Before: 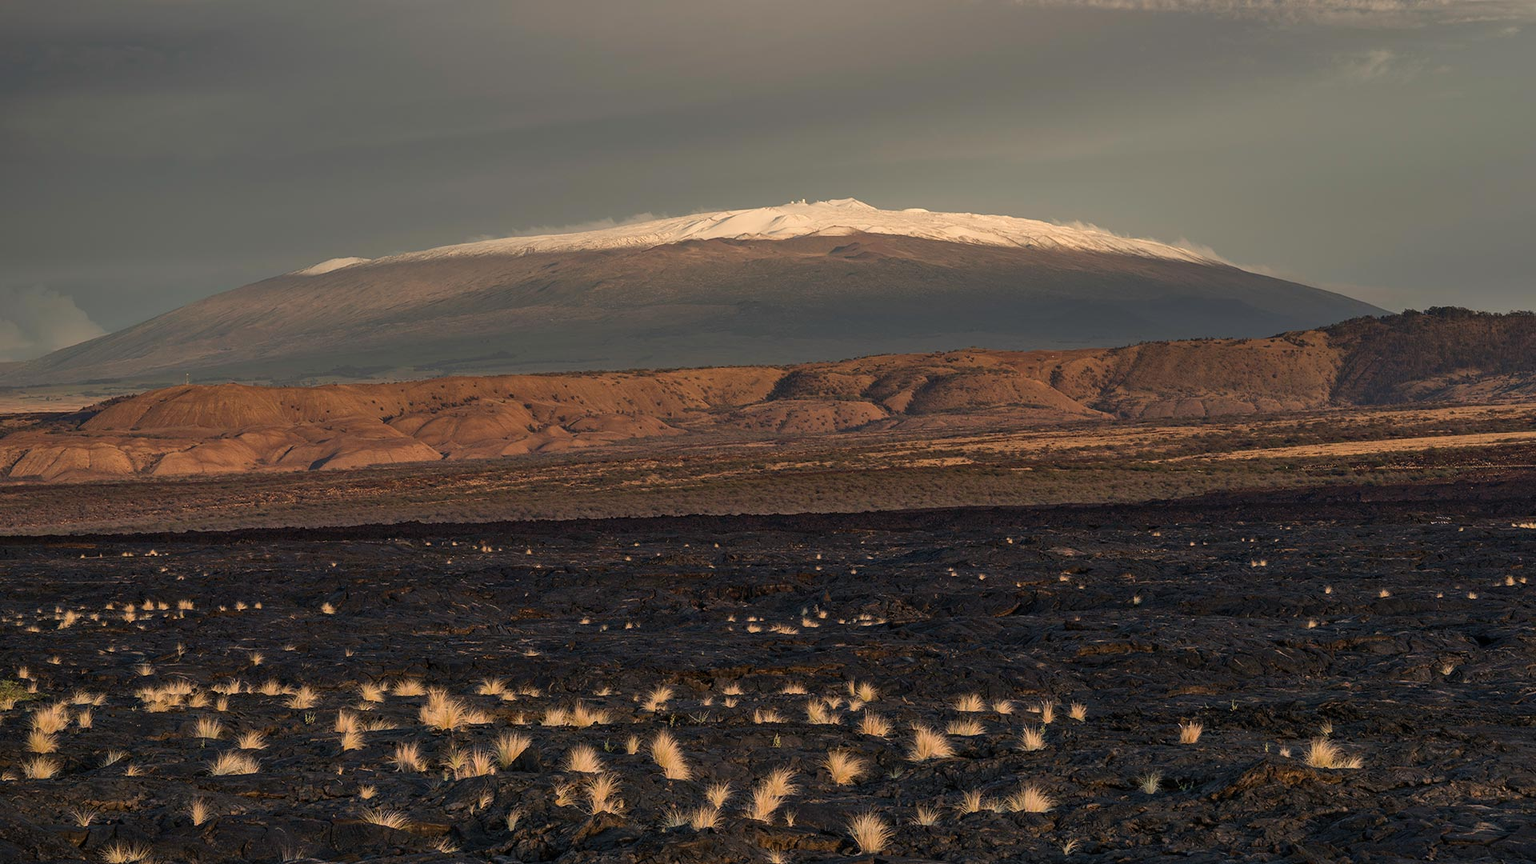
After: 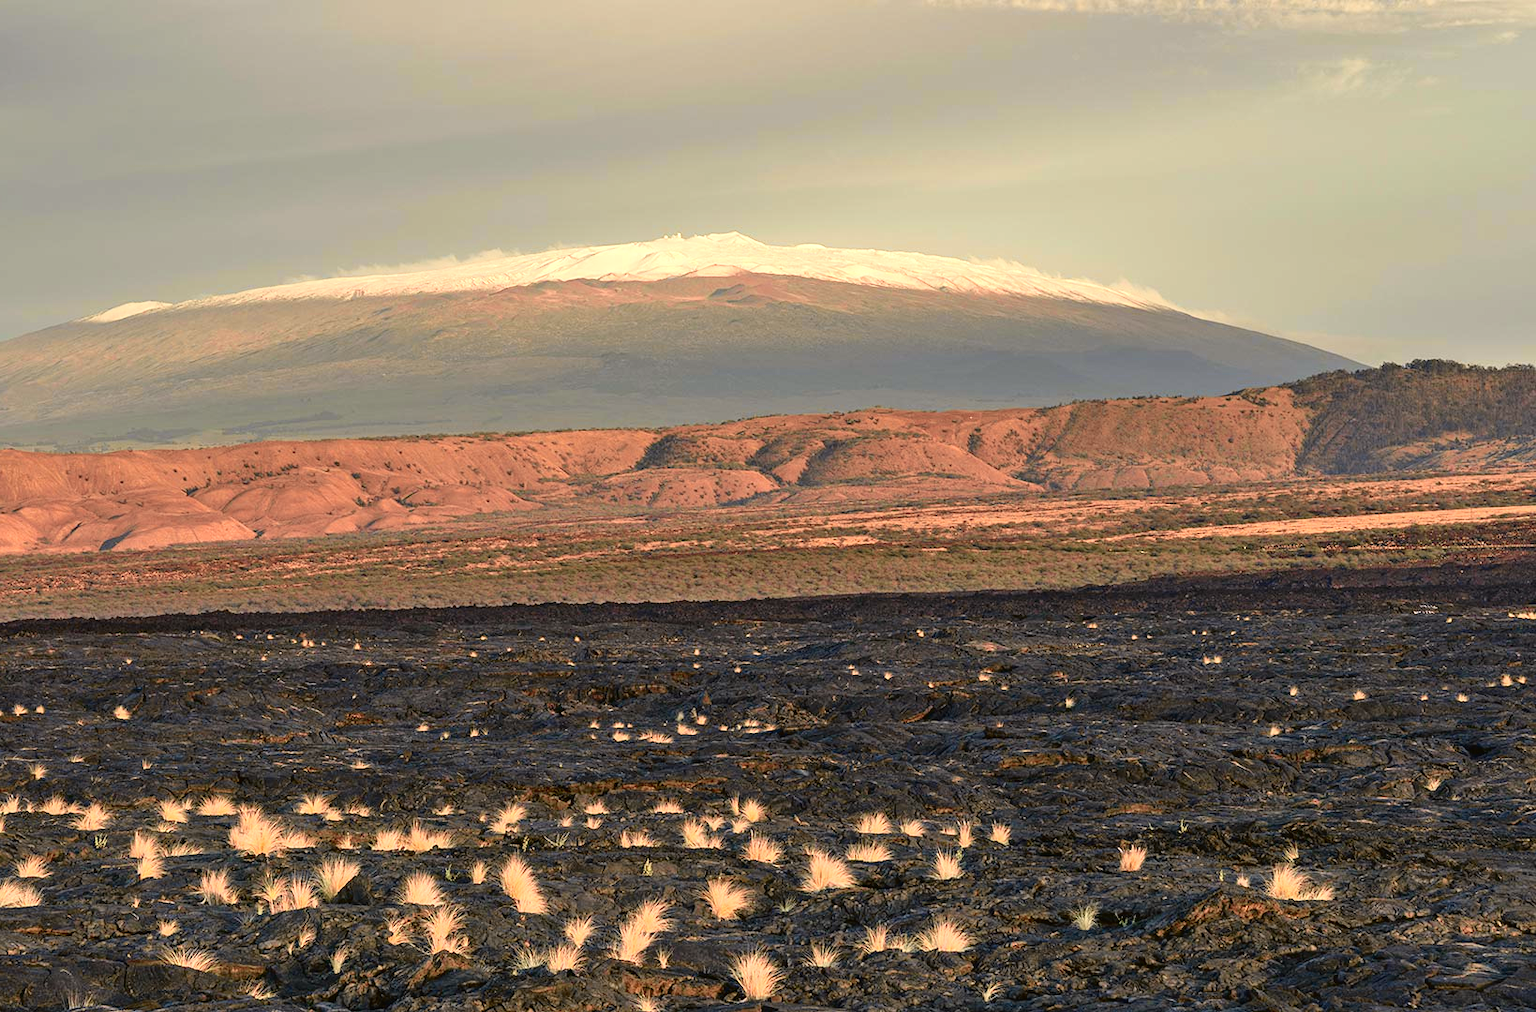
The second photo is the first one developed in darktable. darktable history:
color zones: curves: ch0 [(0.068, 0.464) (0.25, 0.5) (0.48, 0.508) (0.75, 0.536) (0.886, 0.476) (0.967, 0.456)]; ch1 [(0.066, 0.456) (0.25, 0.5) (0.616, 0.508) (0.746, 0.56) (0.934, 0.444)]
tone curve: curves: ch0 [(0, 0.021) (0.049, 0.044) (0.152, 0.14) (0.328, 0.377) (0.473, 0.543) (0.641, 0.705) (0.85, 0.894) (1, 0.969)]; ch1 [(0, 0) (0.302, 0.331) (0.427, 0.433) (0.472, 0.47) (0.502, 0.503) (0.527, 0.524) (0.564, 0.591) (0.602, 0.632) (0.677, 0.701) (0.859, 0.885) (1, 1)]; ch2 [(0, 0) (0.33, 0.301) (0.447, 0.44) (0.487, 0.496) (0.502, 0.516) (0.535, 0.563) (0.565, 0.6) (0.618, 0.629) (1, 1)], color space Lab, independent channels, preserve colors none
crop and rotate: left 14.584%
exposure: exposure 1.2 EV, compensate highlight preservation false
